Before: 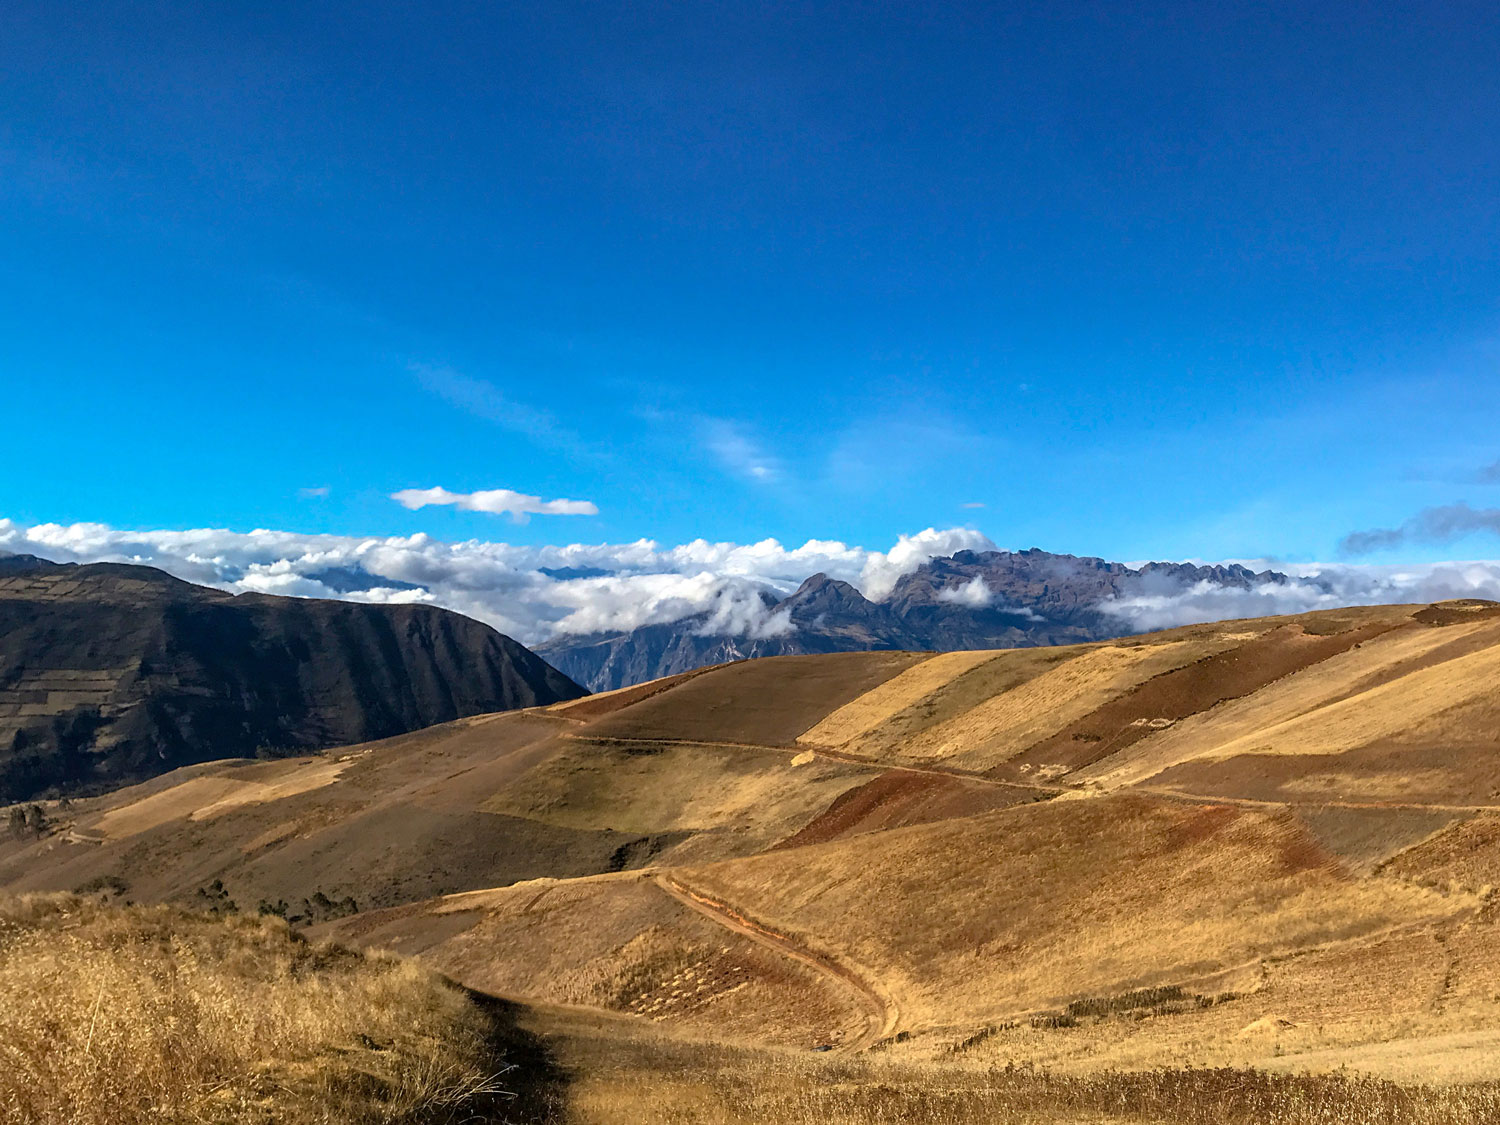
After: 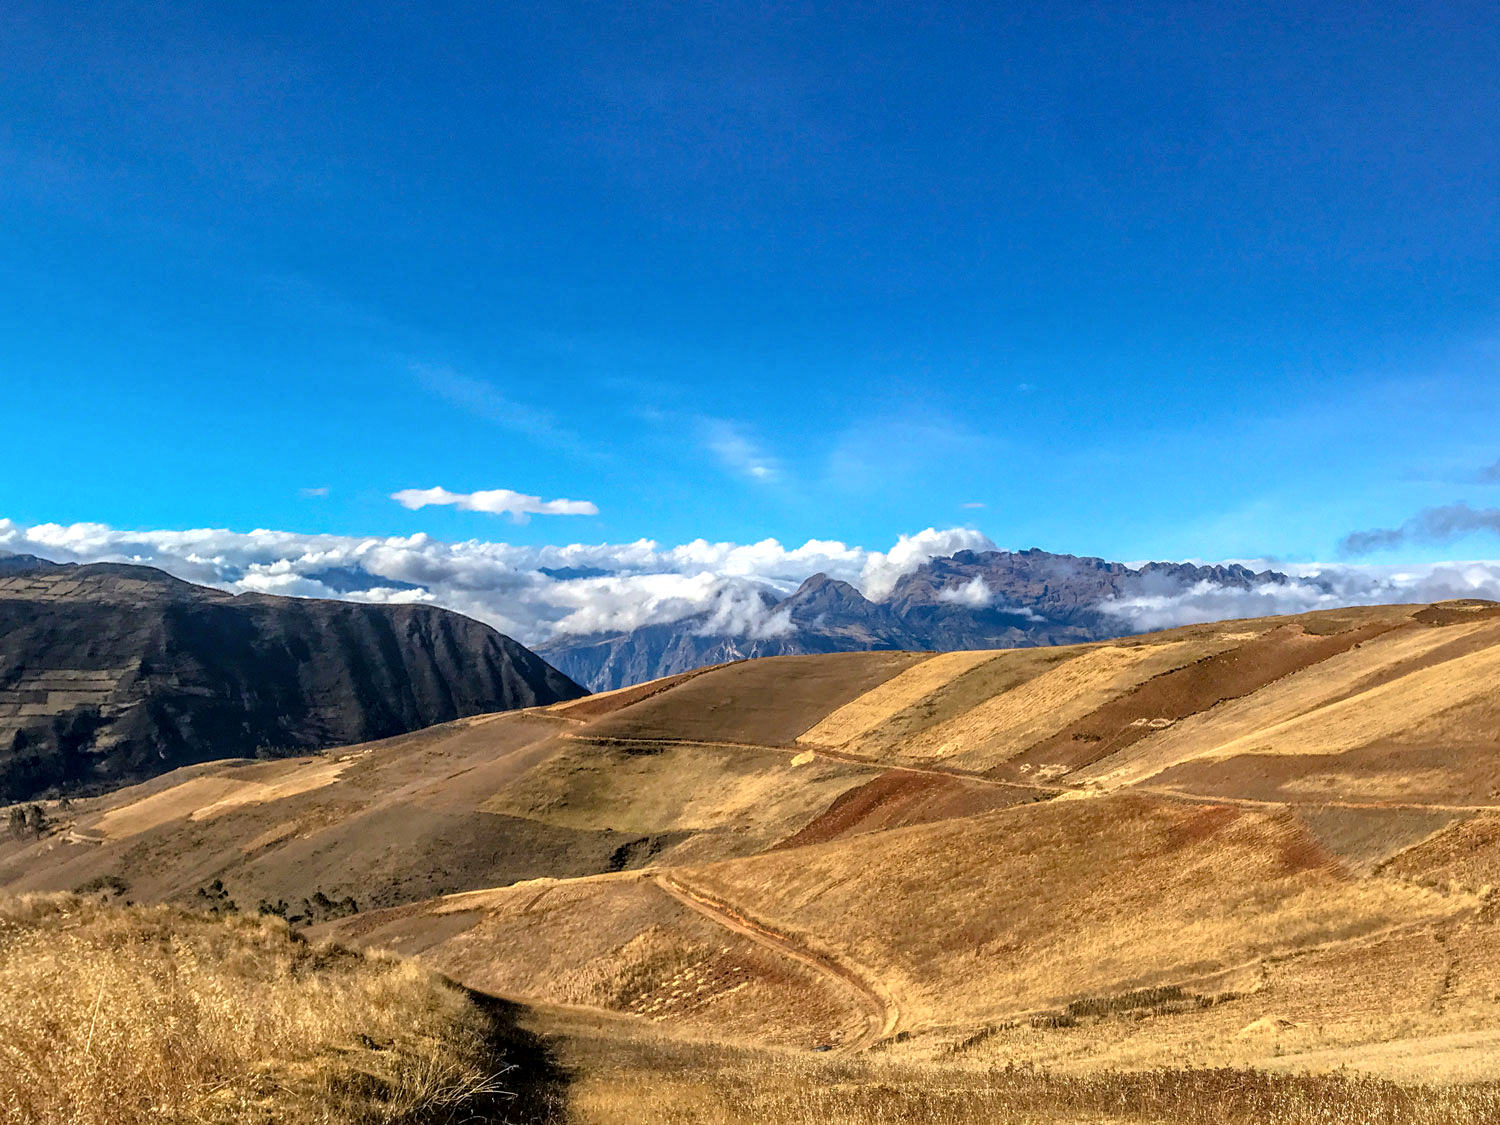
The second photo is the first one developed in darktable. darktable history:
tone equalizer: -8 EV 0.001 EV, -7 EV -0.004 EV, -6 EV 0.009 EV, -5 EV 0.032 EV, -4 EV 0.276 EV, -3 EV 0.644 EV, -2 EV 0.584 EV, -1 EV 0.187 EV, +0 EV 0.024 EV
local contrast: on, module defaults
bloom: size 13.65%, threshold 98.39%, strength 4.82%
